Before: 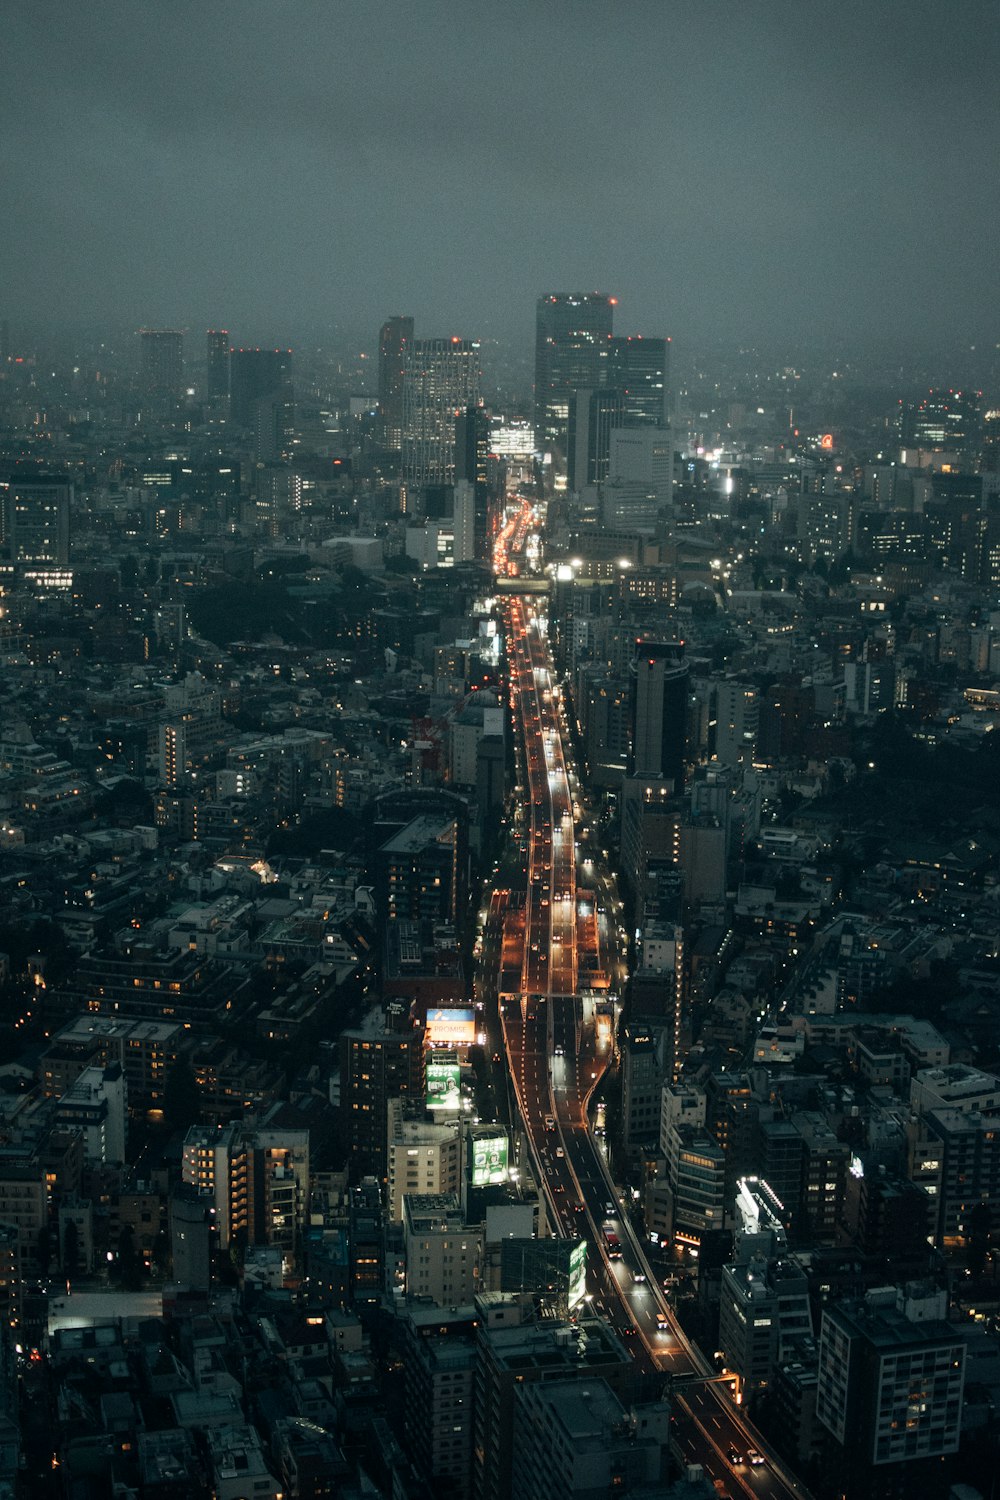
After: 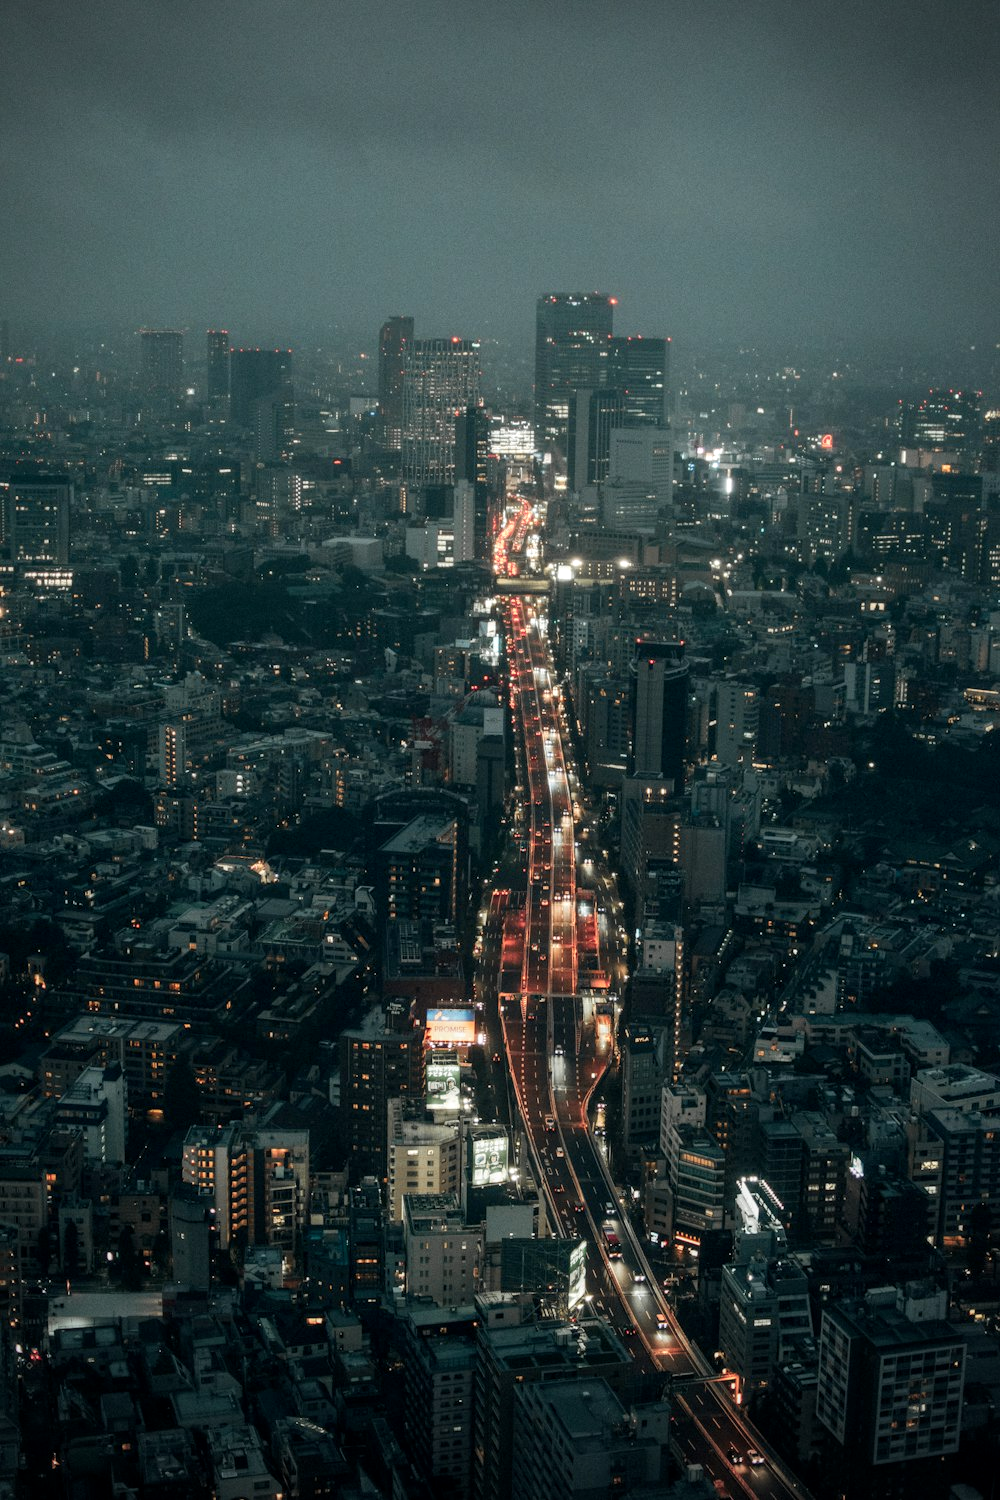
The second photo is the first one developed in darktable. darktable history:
vignetting: fall-off radius 60.92%
color zones: curves: ch1 [(0.263, 0.53) (0.376, 0.287) (0.487, 0.512) (0.748, 0.547) (1, 0.513)]; ch2 [(0.262, 0.45) (0.751, 0.477)], mix 31.98%
local contrast: on, module defaults
